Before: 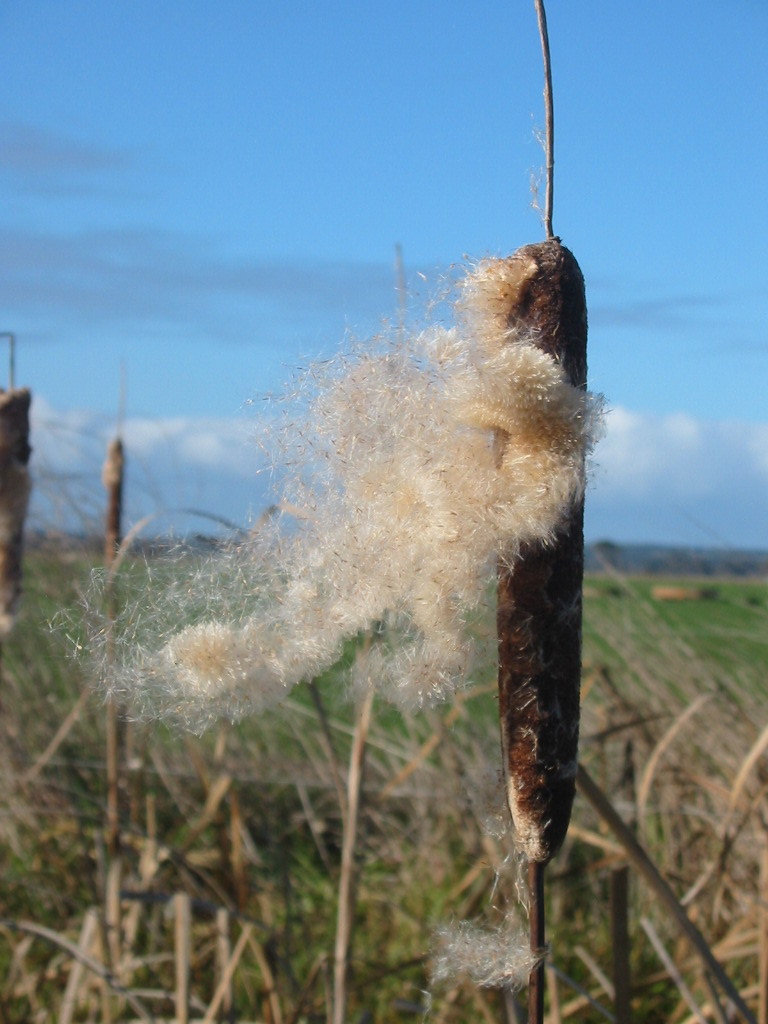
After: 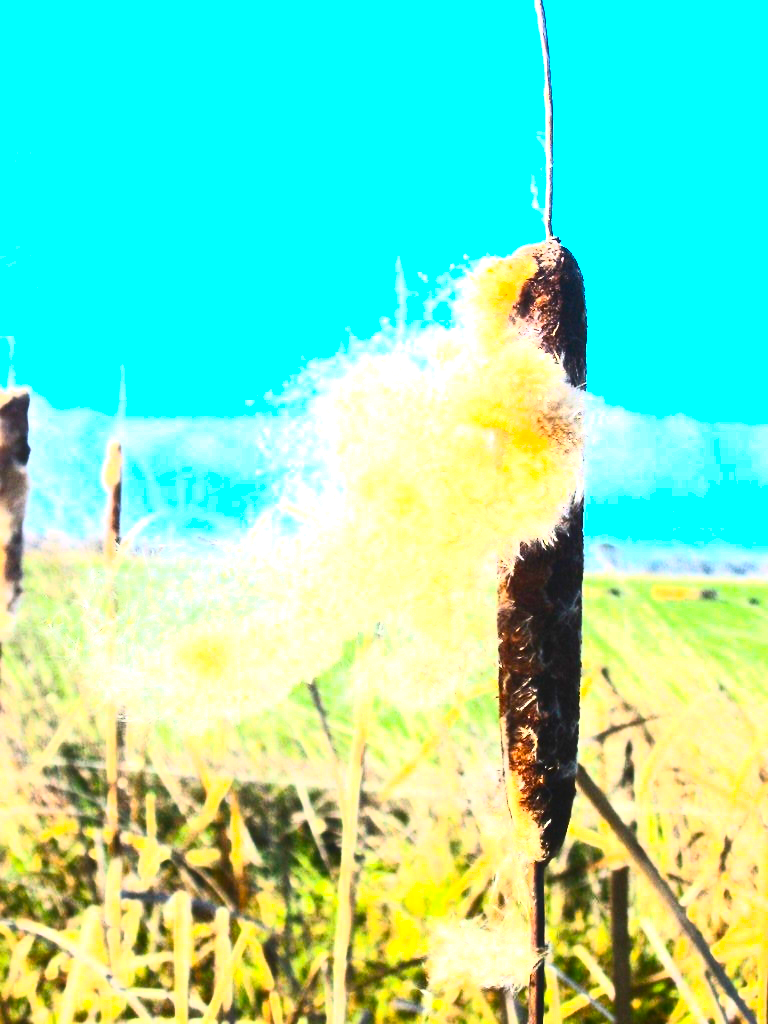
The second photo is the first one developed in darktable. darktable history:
contrast brightness saturation: contrast 0.62, brightness 0.34, saturation 0.14
color balance rgb: perceptual saturation grading › global saturation 25%, perceptual brilliance grading › global brilliance 35%, perceptual brilliance grading › highlights 50%, perceptual brilliance grading › mid-tones 60%, perceptual brilliance grading › shadows 35%, global vibrance 20%
white balance: emerald 1
